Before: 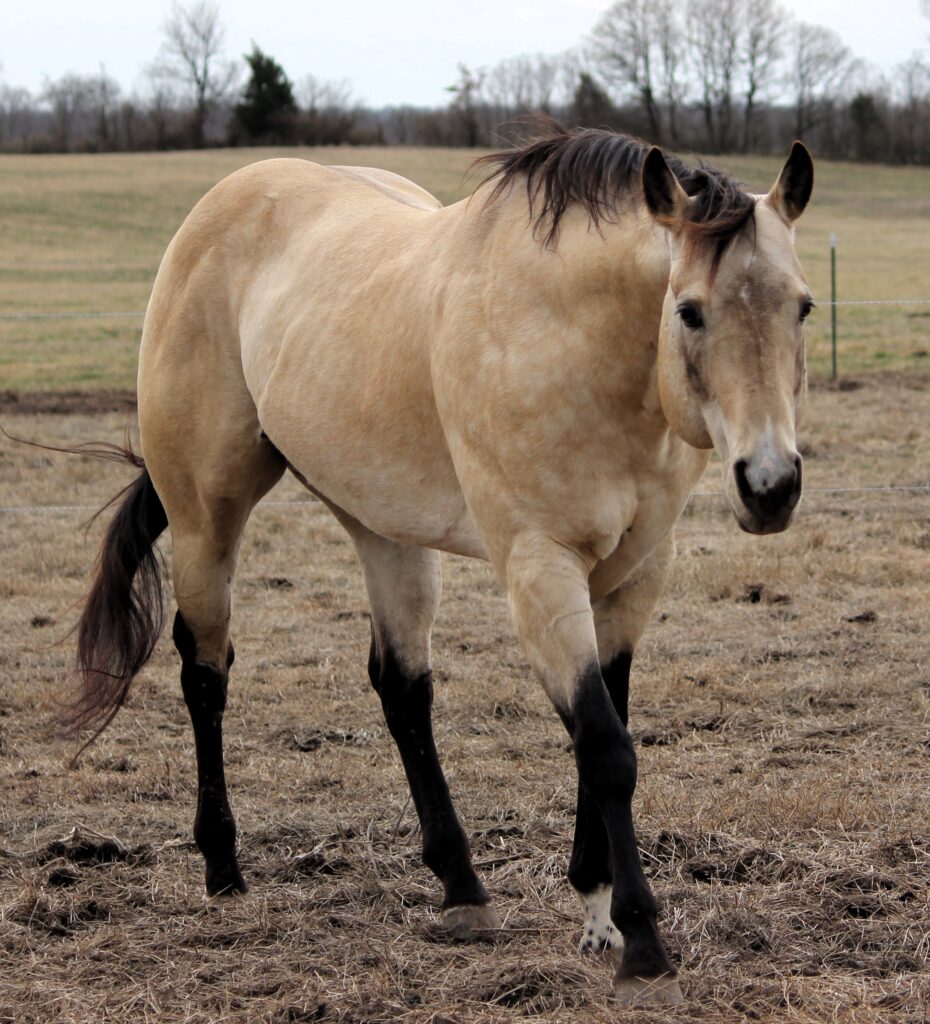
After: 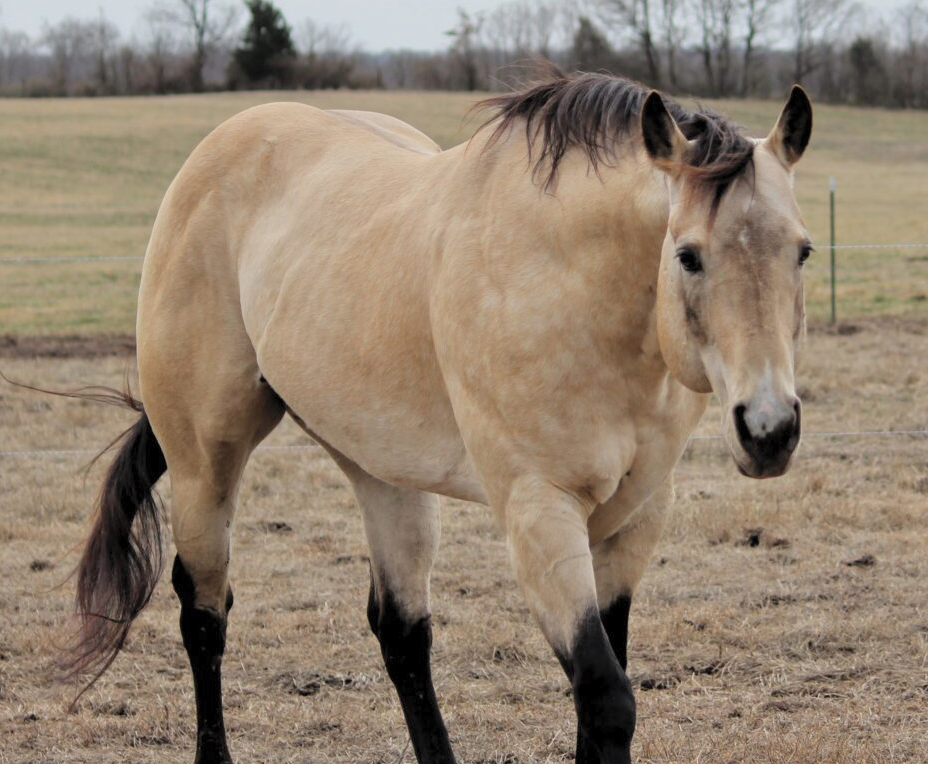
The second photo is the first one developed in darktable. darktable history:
tone equalizer: -8 EV -0.001 EV, -7 EV 0.004 EV, -6 EV -0.011 EV, -5 EV 0.013 EV, -4 EV -0.025 EV, -3 EV 0.041 EV, -2 EV -0.077 EV, -1 EV -0.308 EV, +0 EV -0.611 EV
crop: left 0.2%, top 5.475%, bottom 19.833%
contrast brightness saturation: brightness 0.146
